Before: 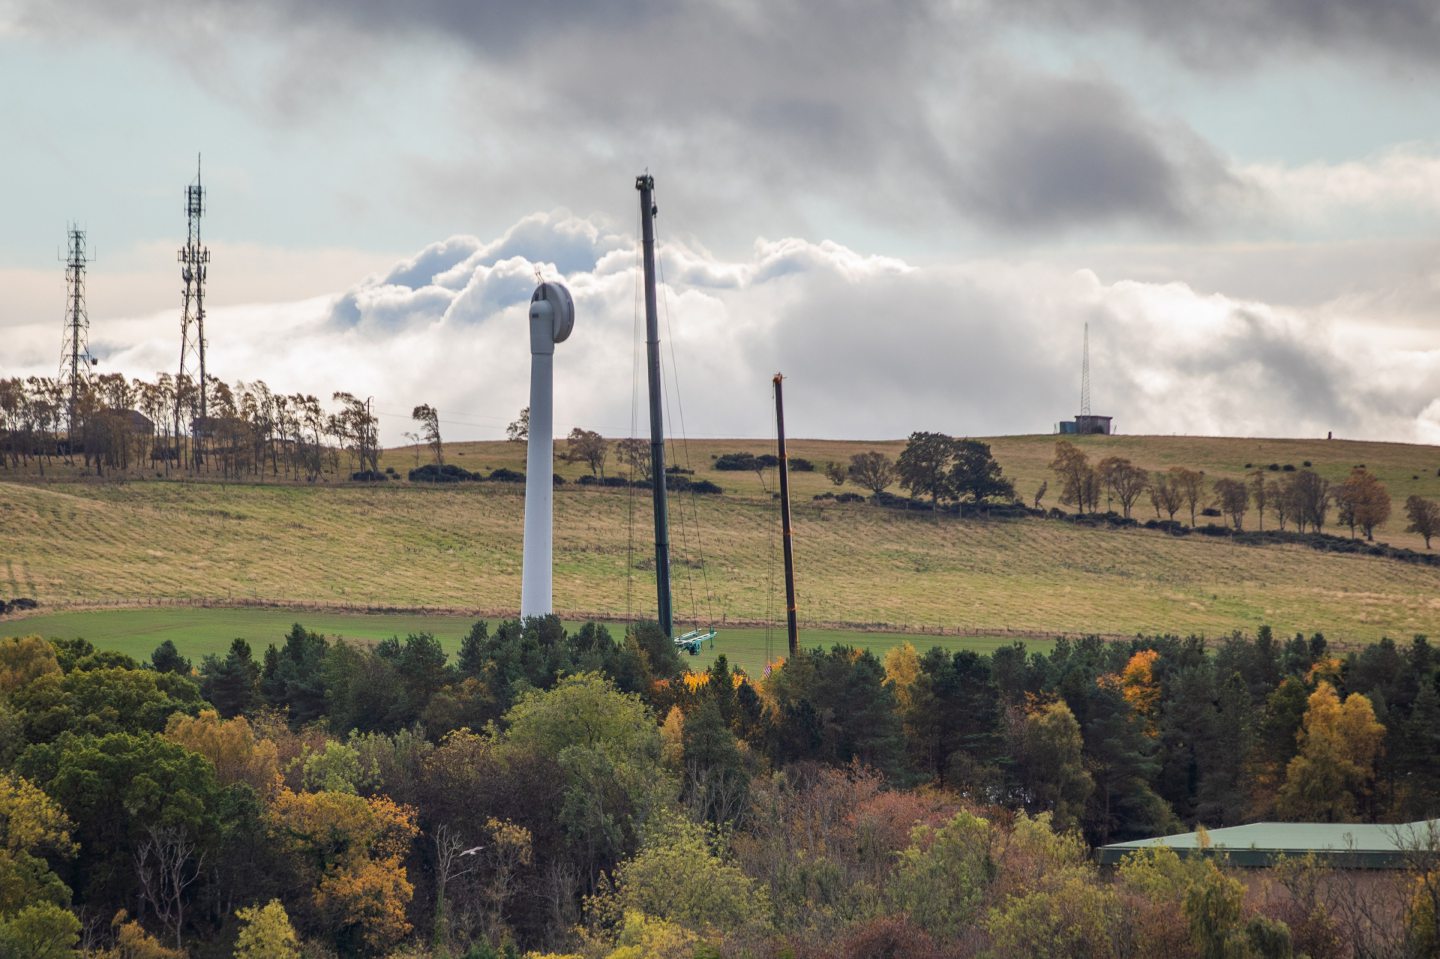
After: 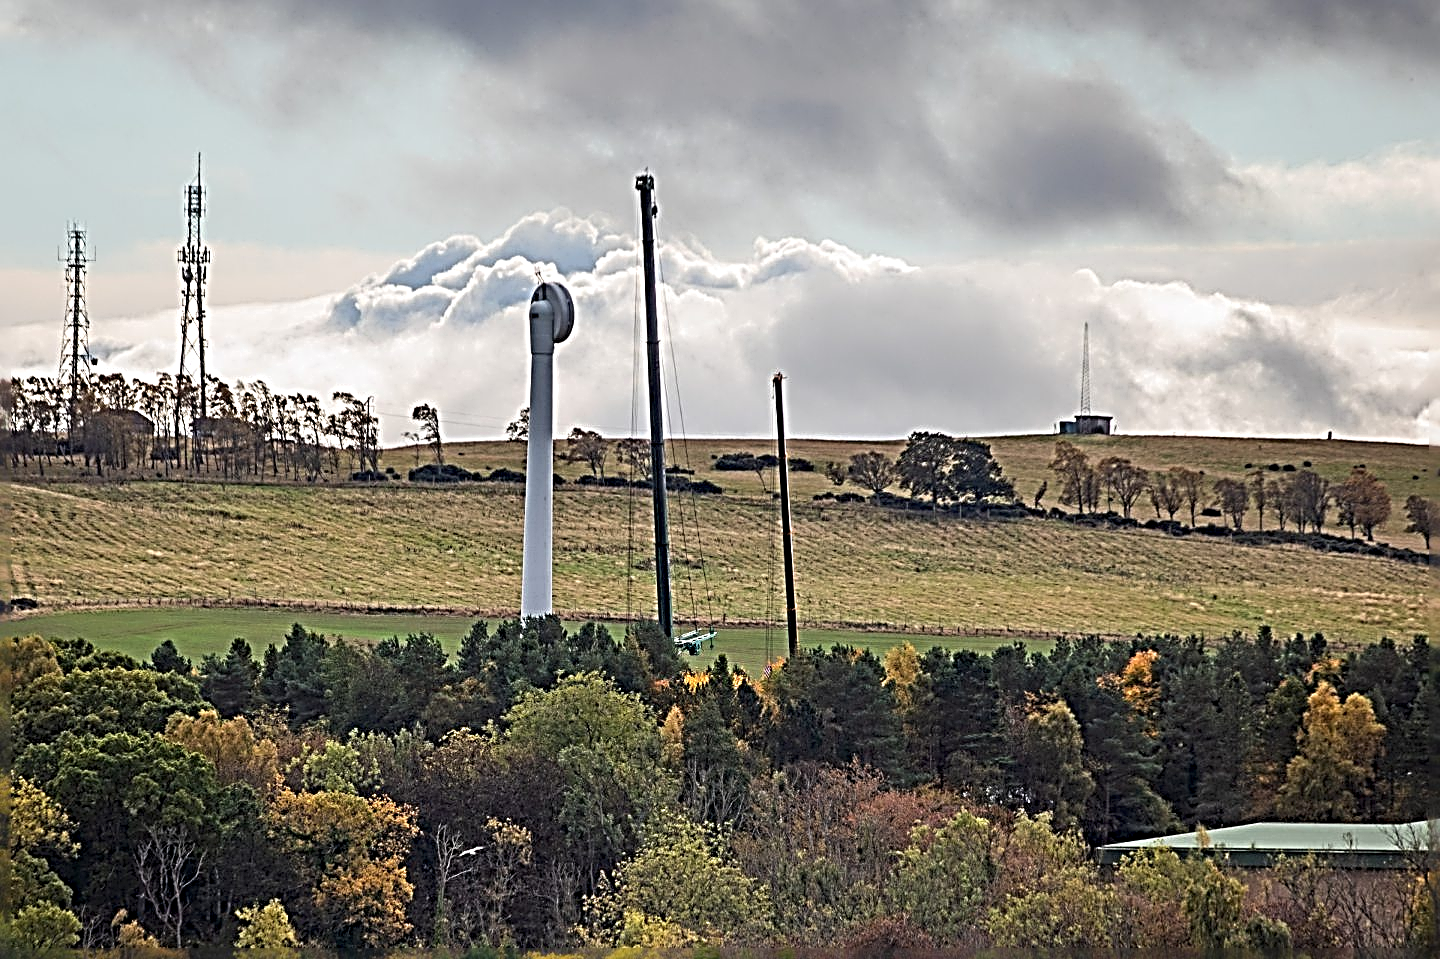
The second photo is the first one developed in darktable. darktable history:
sharpen: radius 4.012, amount 1.988
